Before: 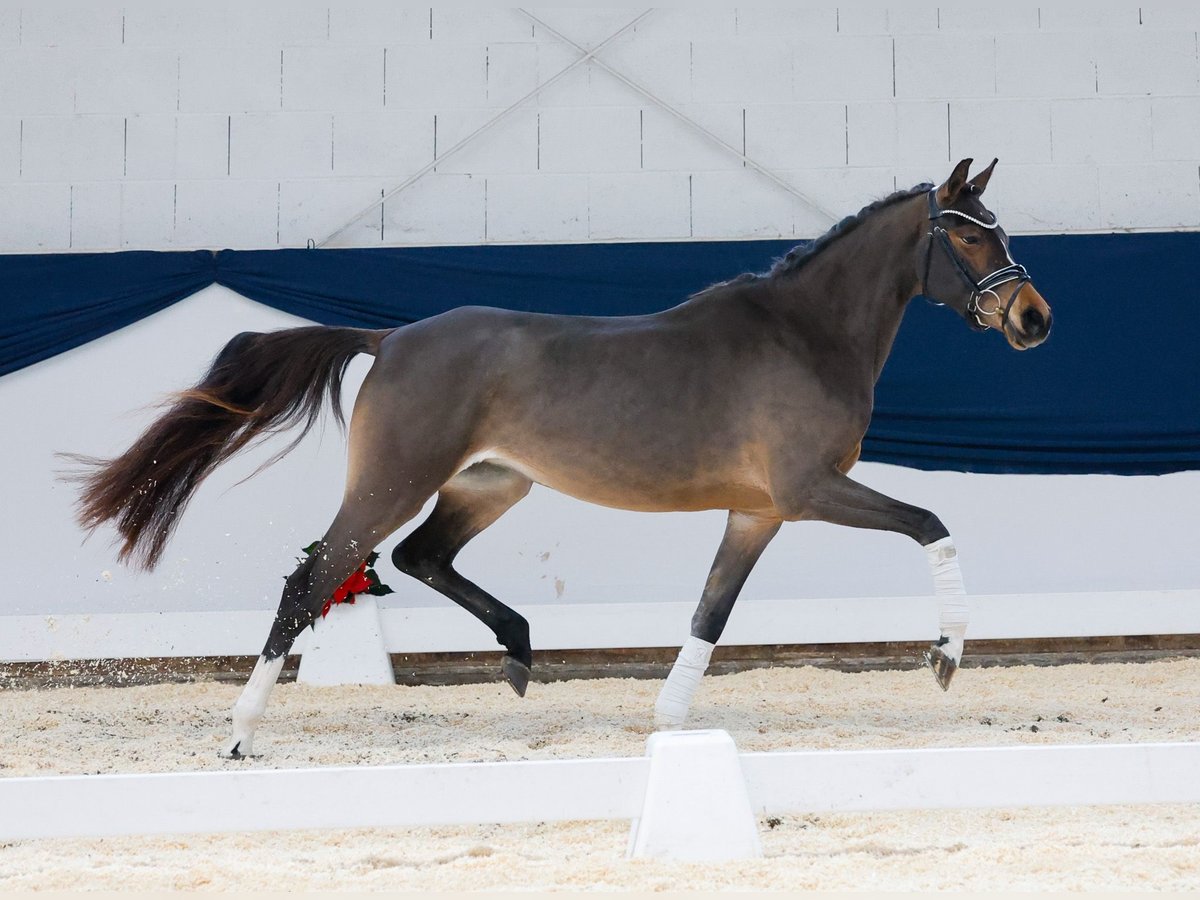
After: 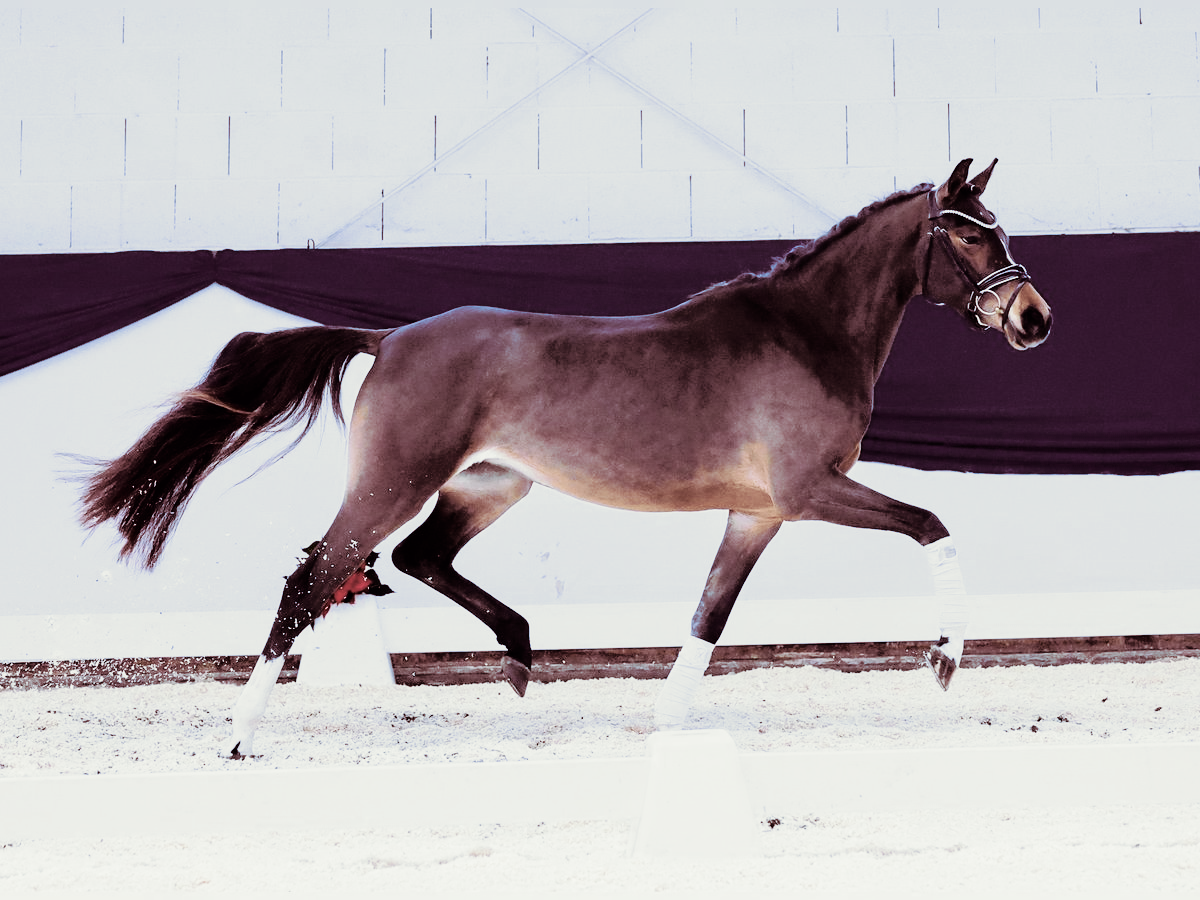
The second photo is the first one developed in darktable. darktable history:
contrast equalizer: y [[0.526, 0.53, 0.532, 0.532, 0.53, 0.525], [0.5 ×6], [0.5 ×6], [0 ×6], [0 ×6]]
filmic rgb: middle gray luminance 21.73%, black relative exposure -14 EV, white relative exposure 2.96 EV, threshold 6 EV, target black luminance 0%, hardness 8.81, latitude 59.69%, contrast 1.208, highlights saturation mix 5%, shadows ↔ highlights balance 41.6%, add noise in highlights 0, color science v3 (2019), use custom middle-gray values true, iterations of high-quality reconstruction 0, contrast in highlights soft, enable highlight reconstruction true
exposure: black level correction 0, exposure 0.7 EV, compensate exposure bias true, compensate highlight preservation false
color calibration: output R [0.994, 0.059, -0.119, 0], output G [-0.036, 1.09, -0.119, 0], output B [0.078, -0.108, 0.961, 0], illuminant custom, x 0.371, y 0.382, temperature 4281.14 K
split-toning: on, module defaults
tone curve: curves: ch0 [(0, 0) (0.105, 0.044) (0.195, 0.128) (0.283, 0.283) (0.384, 0.404) (0.485, 0.531) (0.635, 0.7) (0.832, 0.858) (1, 0.977)]; ch1 [(0, 0) (0.161, 0.092) (0.35, 0.33) (0.379, 0.401) (0.448, 0.478) (0.498, 0.503) (0.531, 0.537) (0.586, 0.563) (0.687, 0.648) (1, 1)]; ch2 [(0, 0) (0.359, 0.372) (0.437, 0.437) (0.483, 0.484) (0.53, 0.515) (0.556, 0.553) (0.635, 0.589) (1, 1)], color space Lab, independent channels, preserve colors none
